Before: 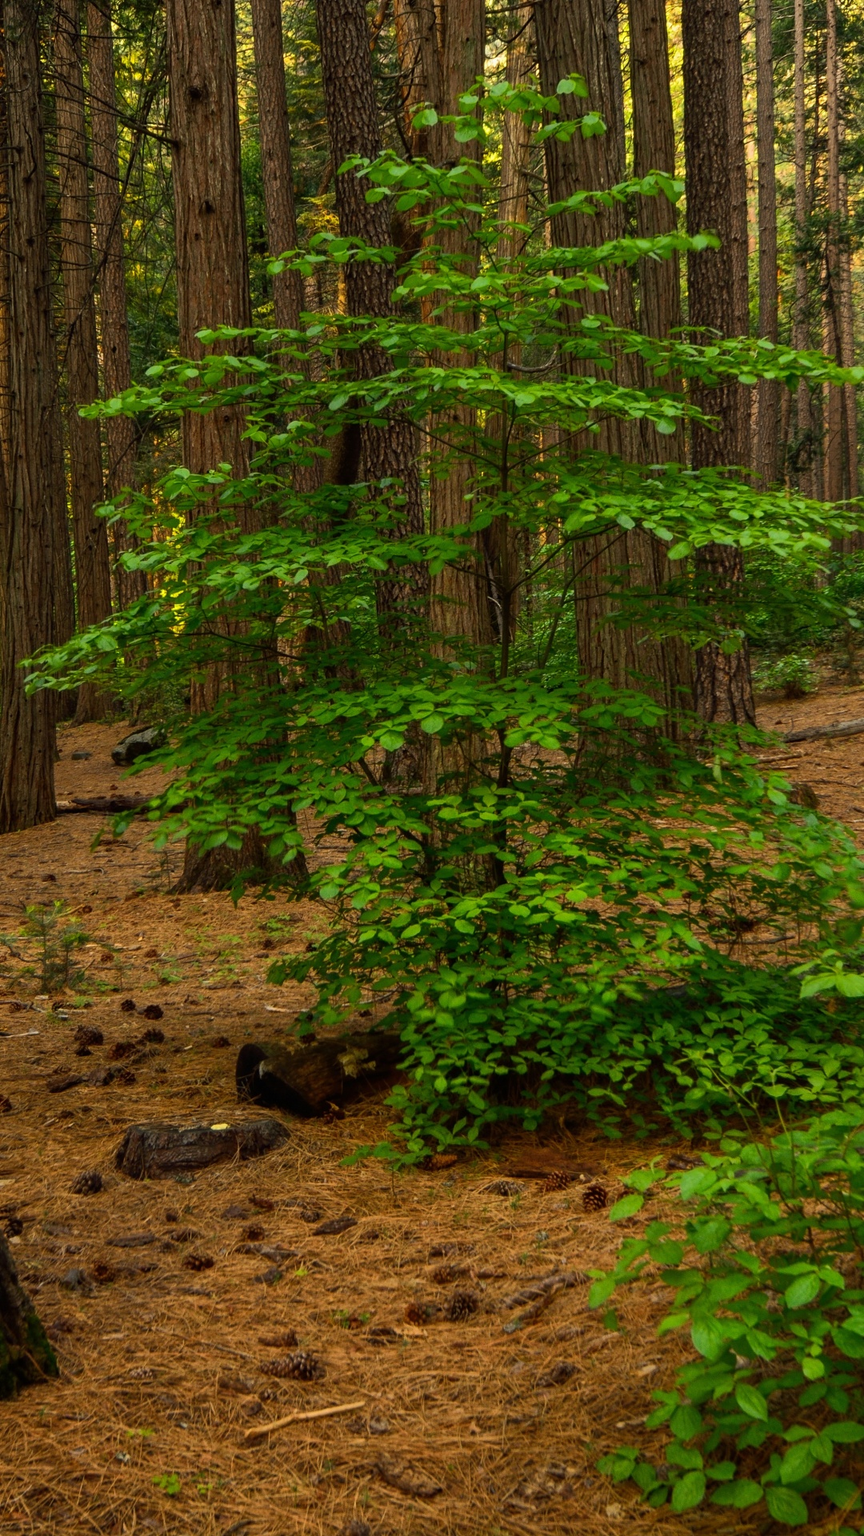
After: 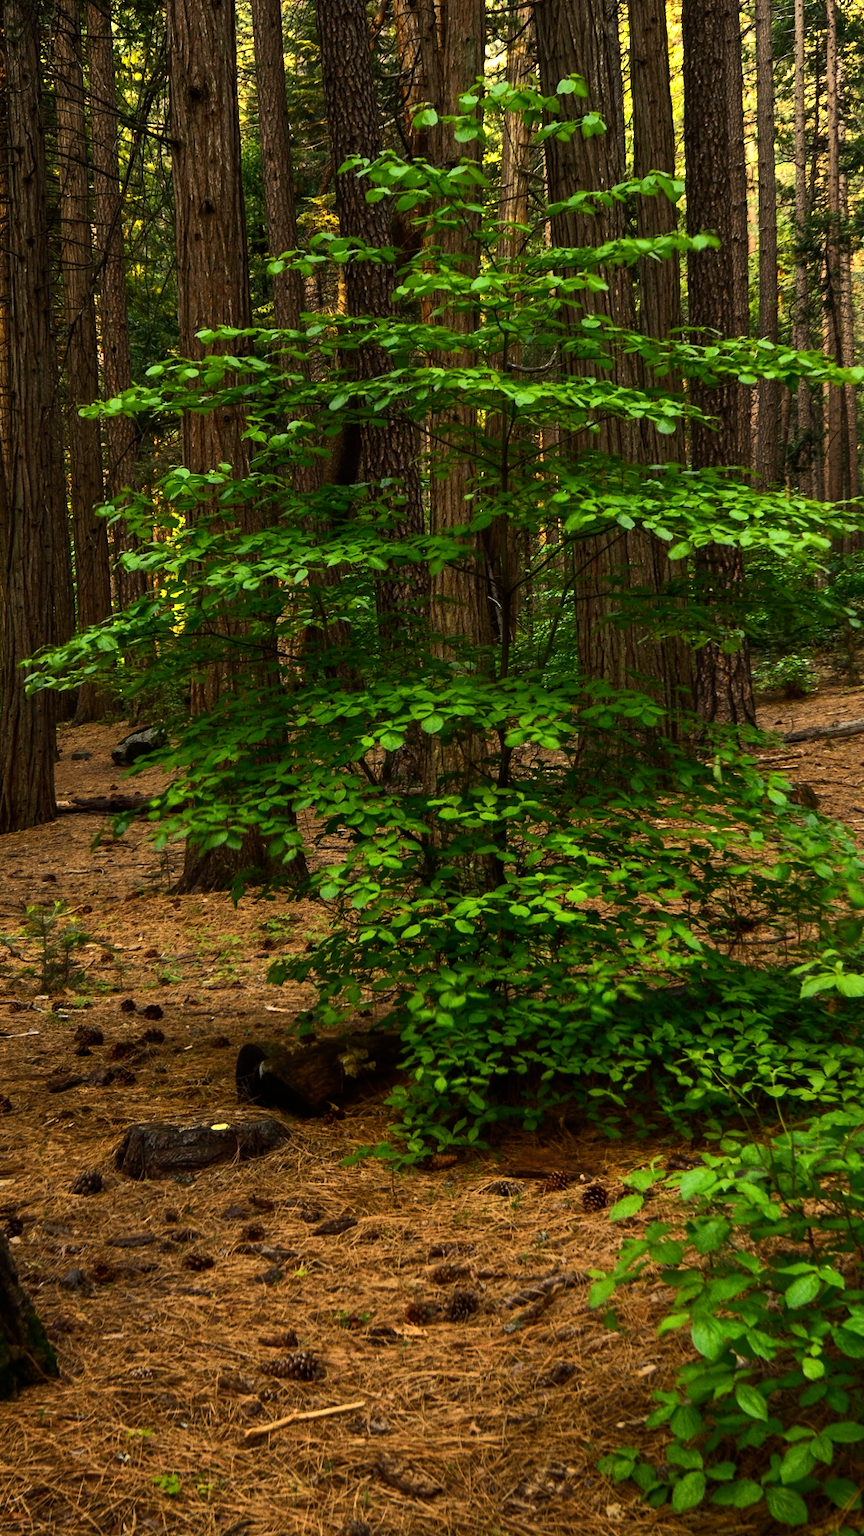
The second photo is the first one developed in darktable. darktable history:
tone equalizer: -8 EV -0.75 EV, -7 EV -0.7 EV, -6 EV -0.6 EV, -5 EV -0.4 EV, -3 EV 0.4 EV, -2 EV 0.6 EV, -1 EV 0.7 EV, +0 EV 0.75 EV, edges refinement/feathering 500, mask exposure compensation -1.57 EV, preserve details no
contrast brightness saturation: contrast 0.07
color zones: curves: ch0 [(0.068, 0.464) (0.25, 0.5) (0.48, 0.508) (0.75, 0.536) (0.886, 0.476) (0.967, 0.456)]; ch1 [(0.066, 0.456) (0.25, 0.5) (0.616, 0.508) (0.746, 0.56) (0.934, 0.444)]
